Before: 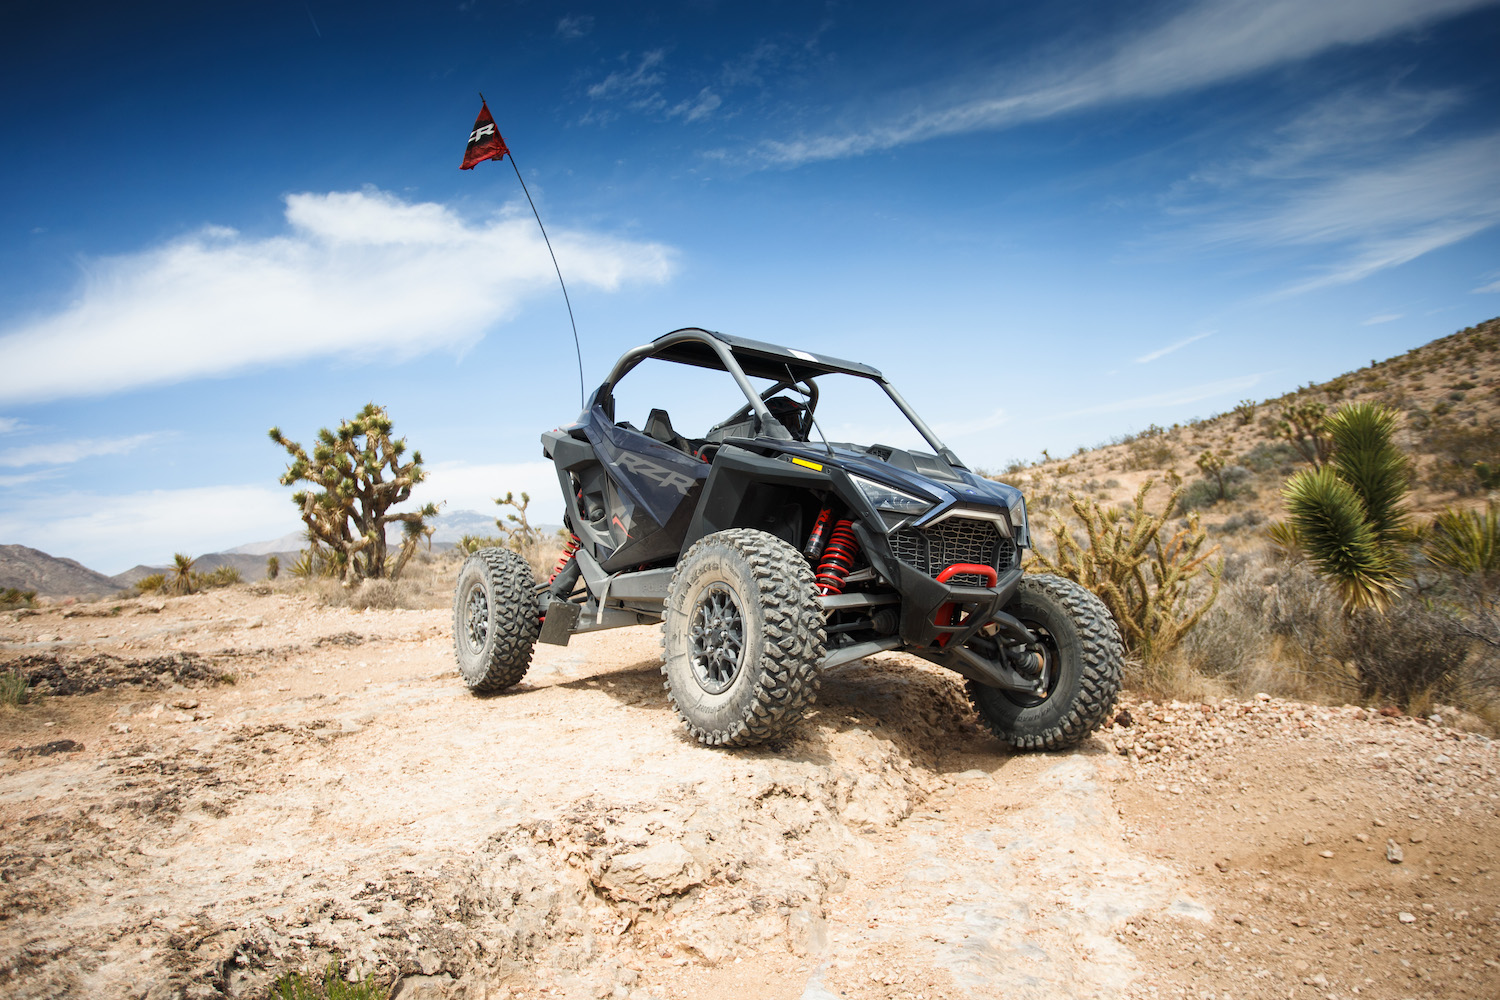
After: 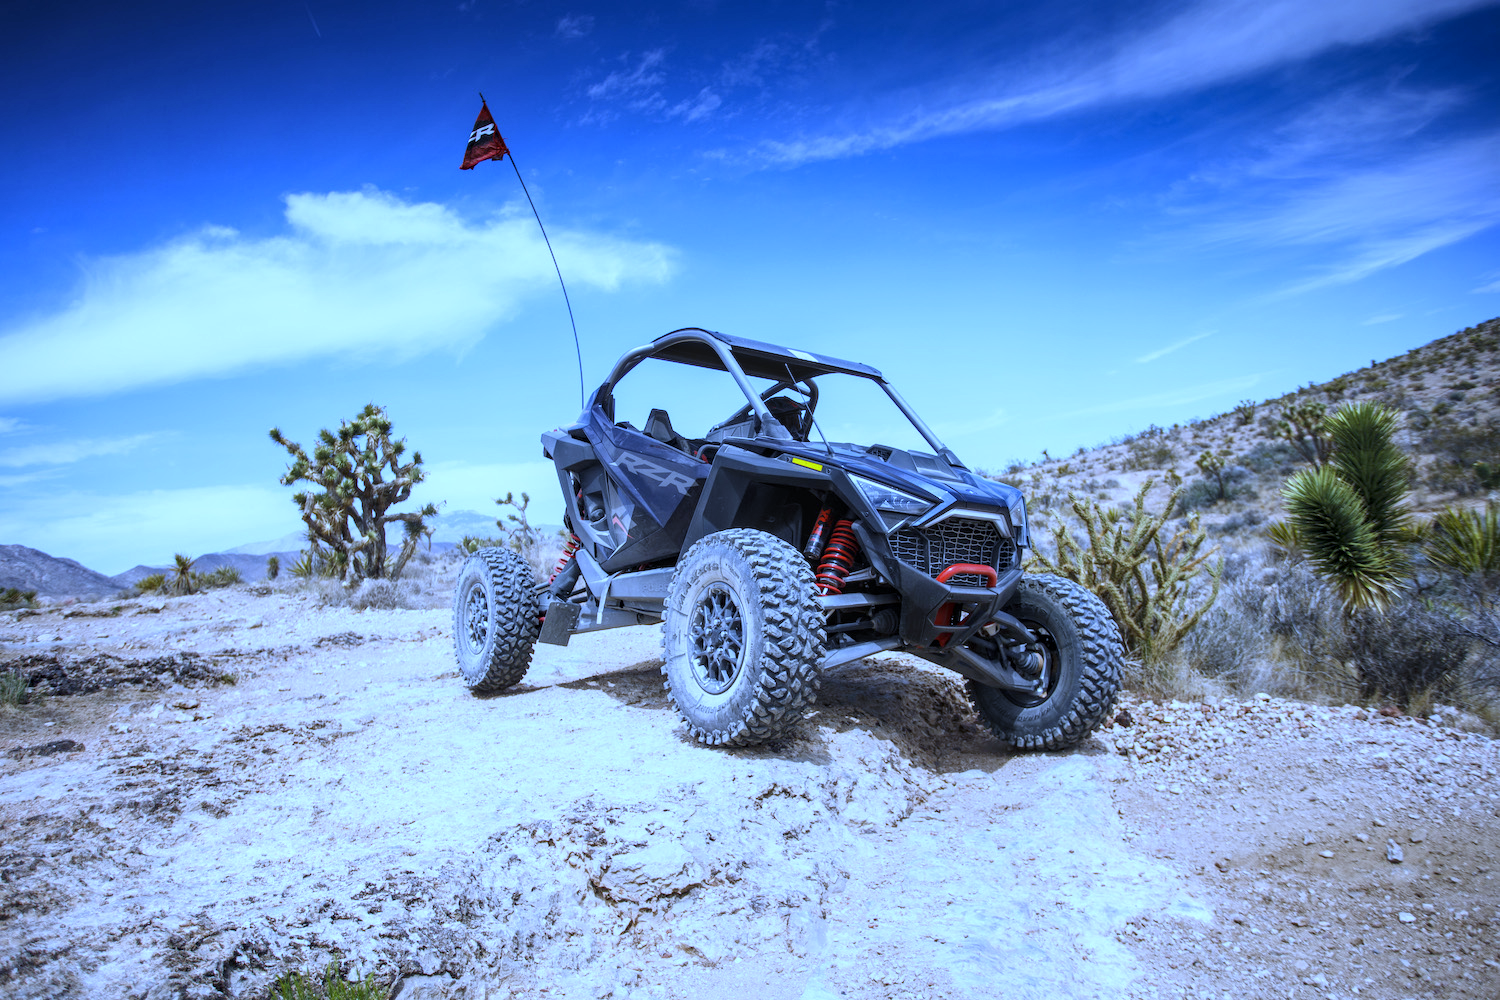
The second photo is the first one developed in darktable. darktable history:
local contrast: on, module defaults
white balance: red 0.766, blue 1.537
